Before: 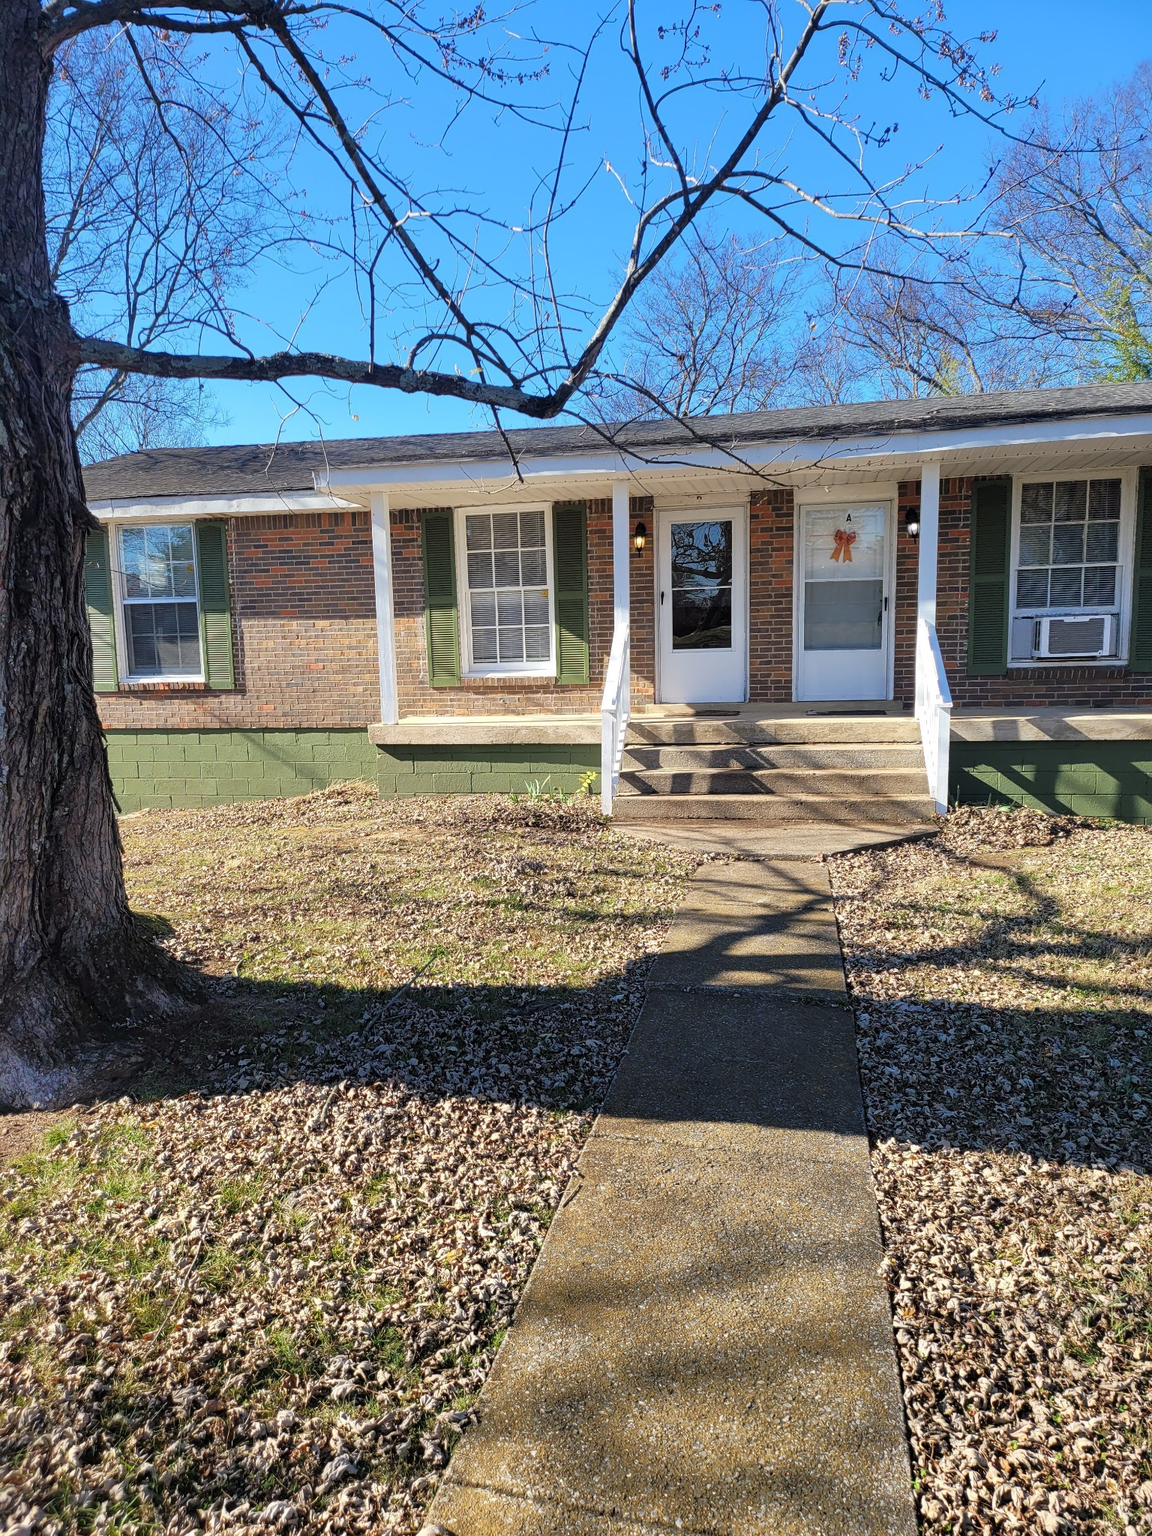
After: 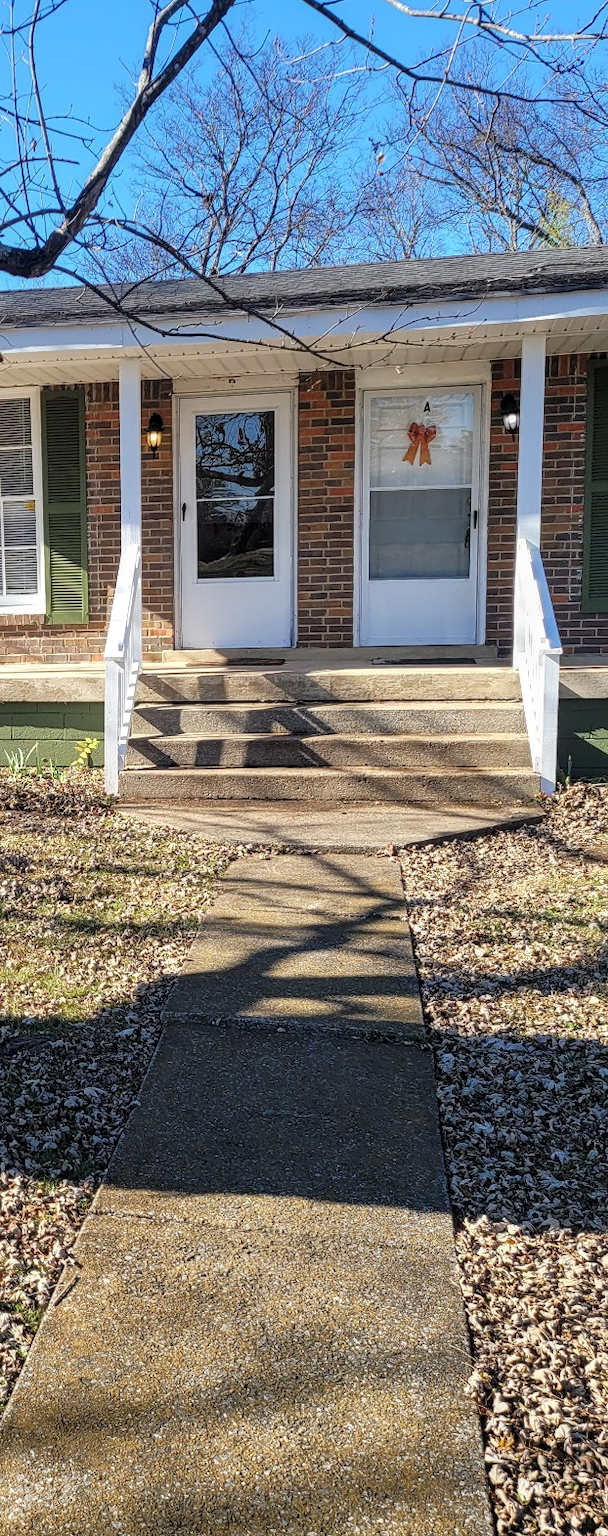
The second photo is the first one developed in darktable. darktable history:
local contrast: on, module defaults
crop: left 45.29%, top 13.393%, right 14.179%, bottom 9.875%
